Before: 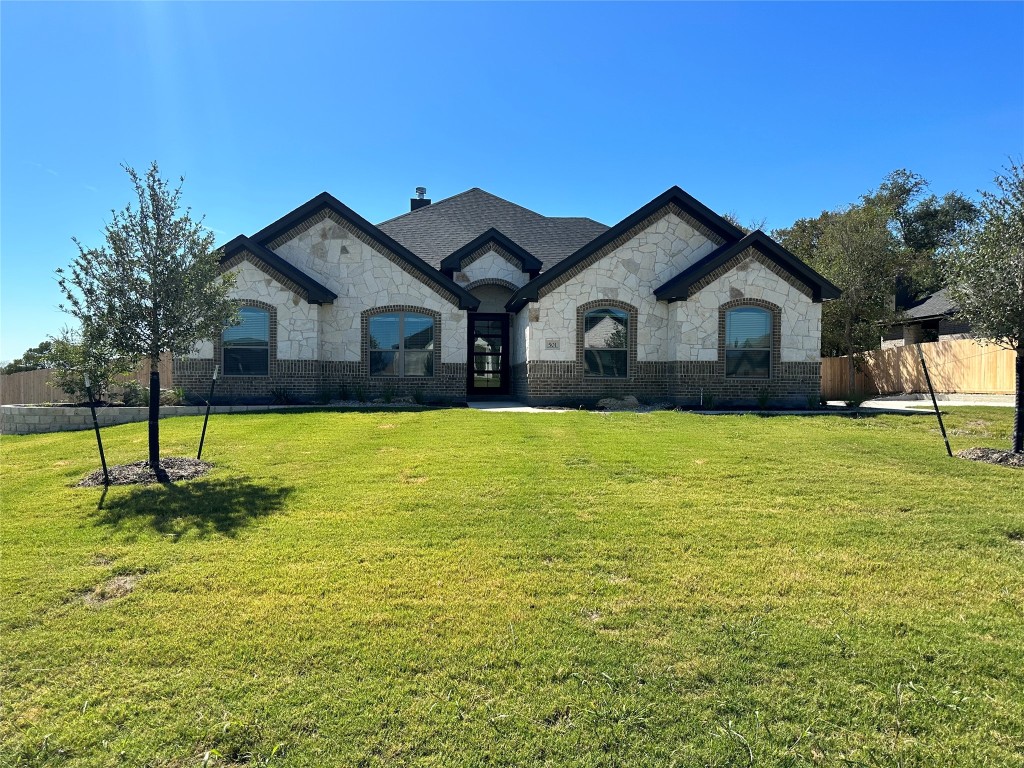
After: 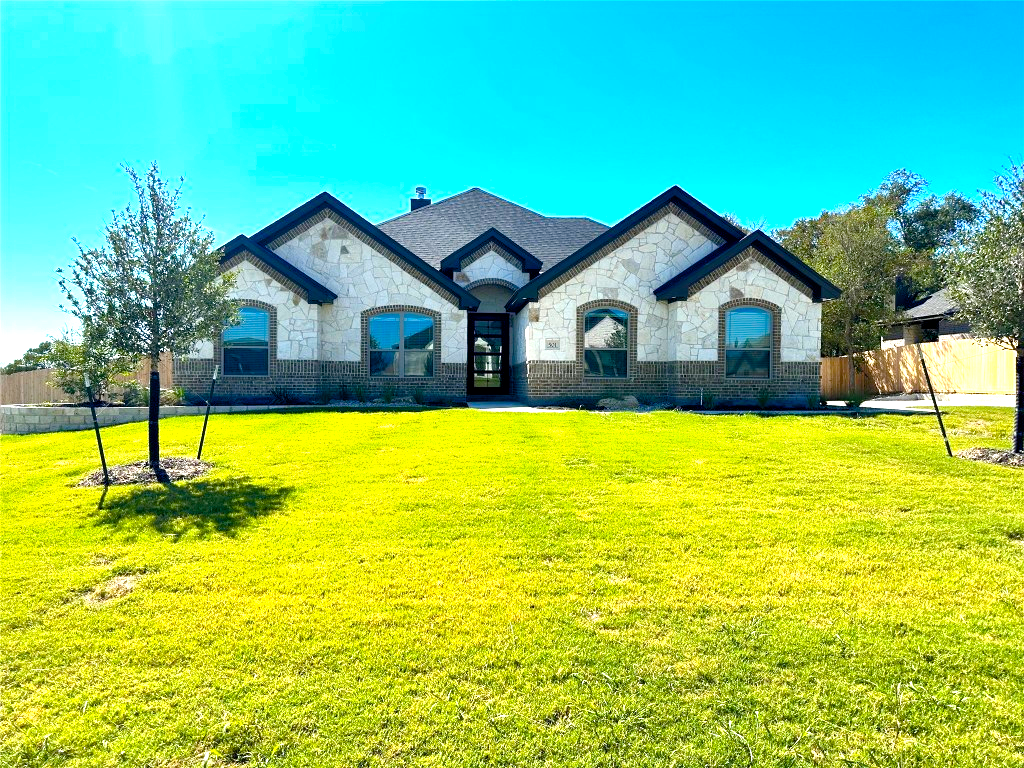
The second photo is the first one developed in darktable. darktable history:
color balance rgb: perceptual saturation grading › global saturation 20%, perceptual saturation grading › highlights -25%, perceptual saturation grading › shadows 25%, global vibrance 50%
exposure: black level correction 0.001, exposure 1.116 EV, compensate highlight preservation false
